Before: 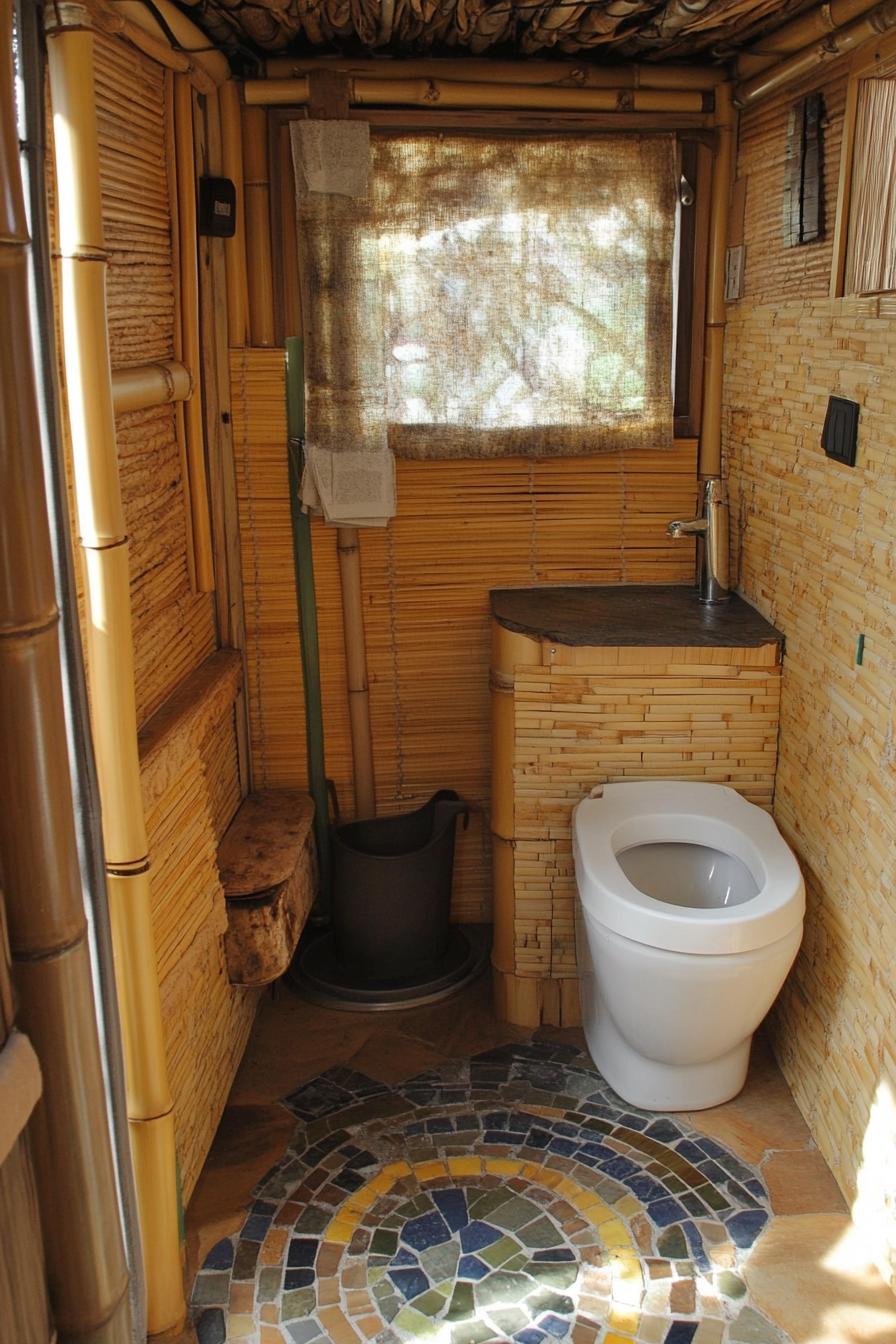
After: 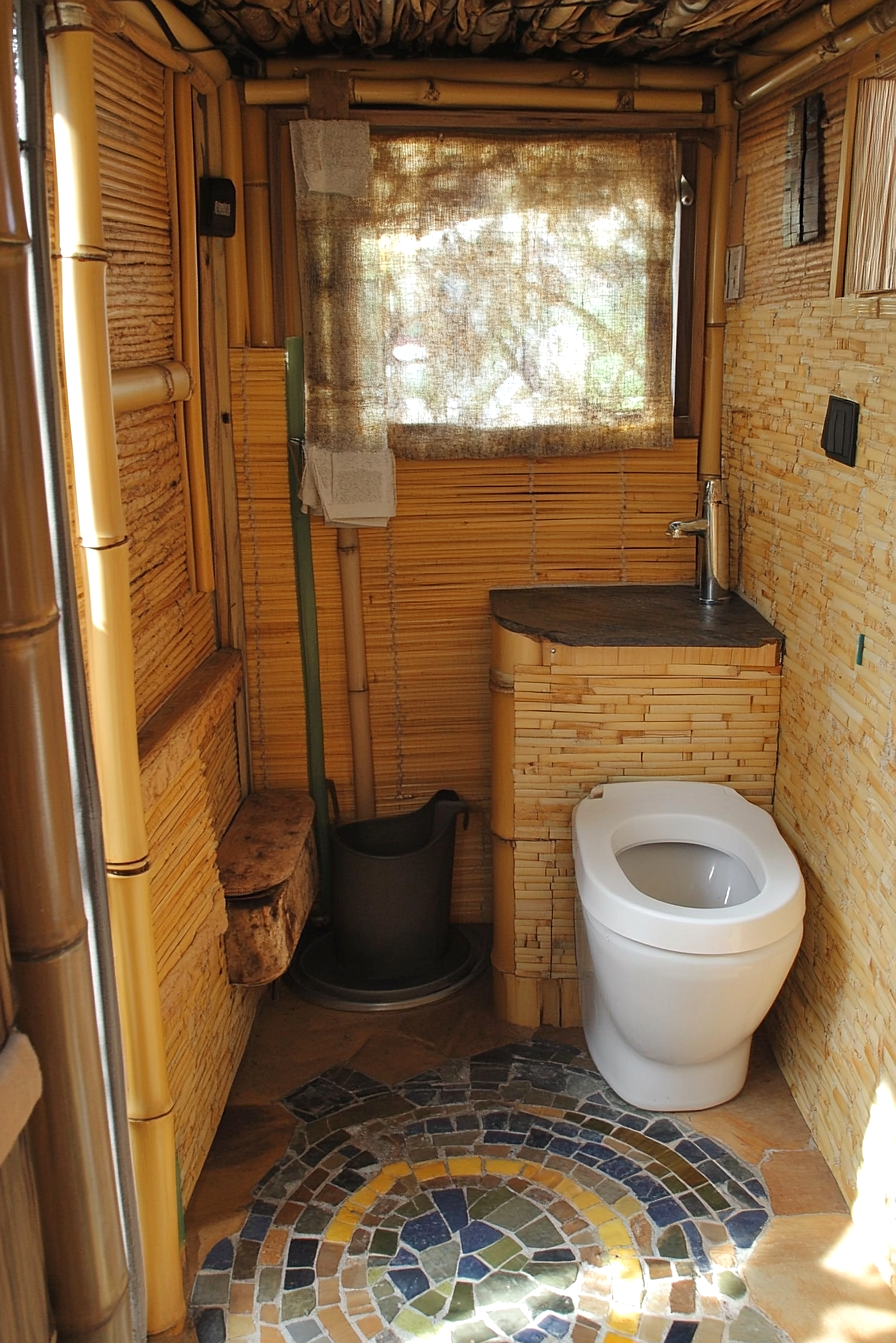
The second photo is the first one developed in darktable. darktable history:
crop: bottom 0.055%
sharpen: radius 1.013, threshold 0.96
exposure: exposure 0.212 EV, compensate exposure bias true, compensate highlight preservation false
